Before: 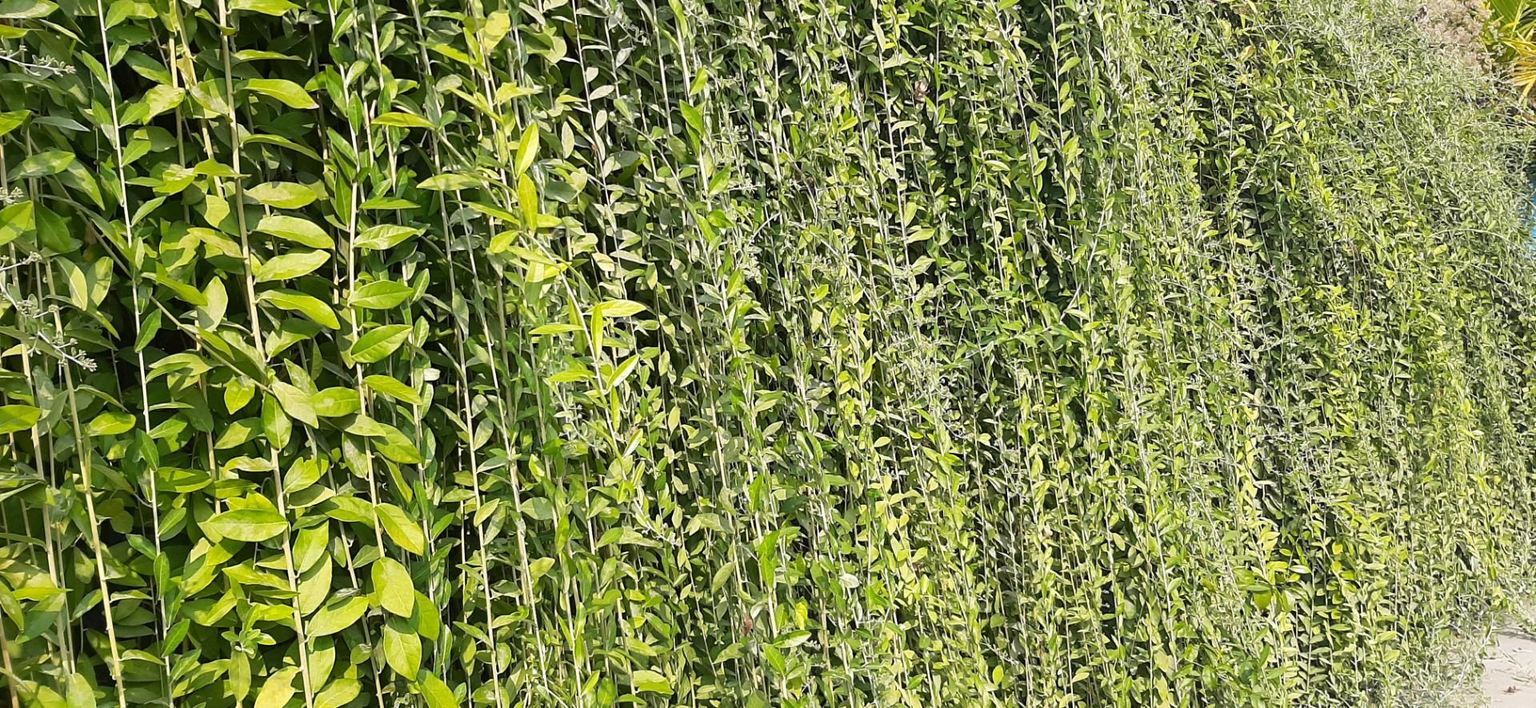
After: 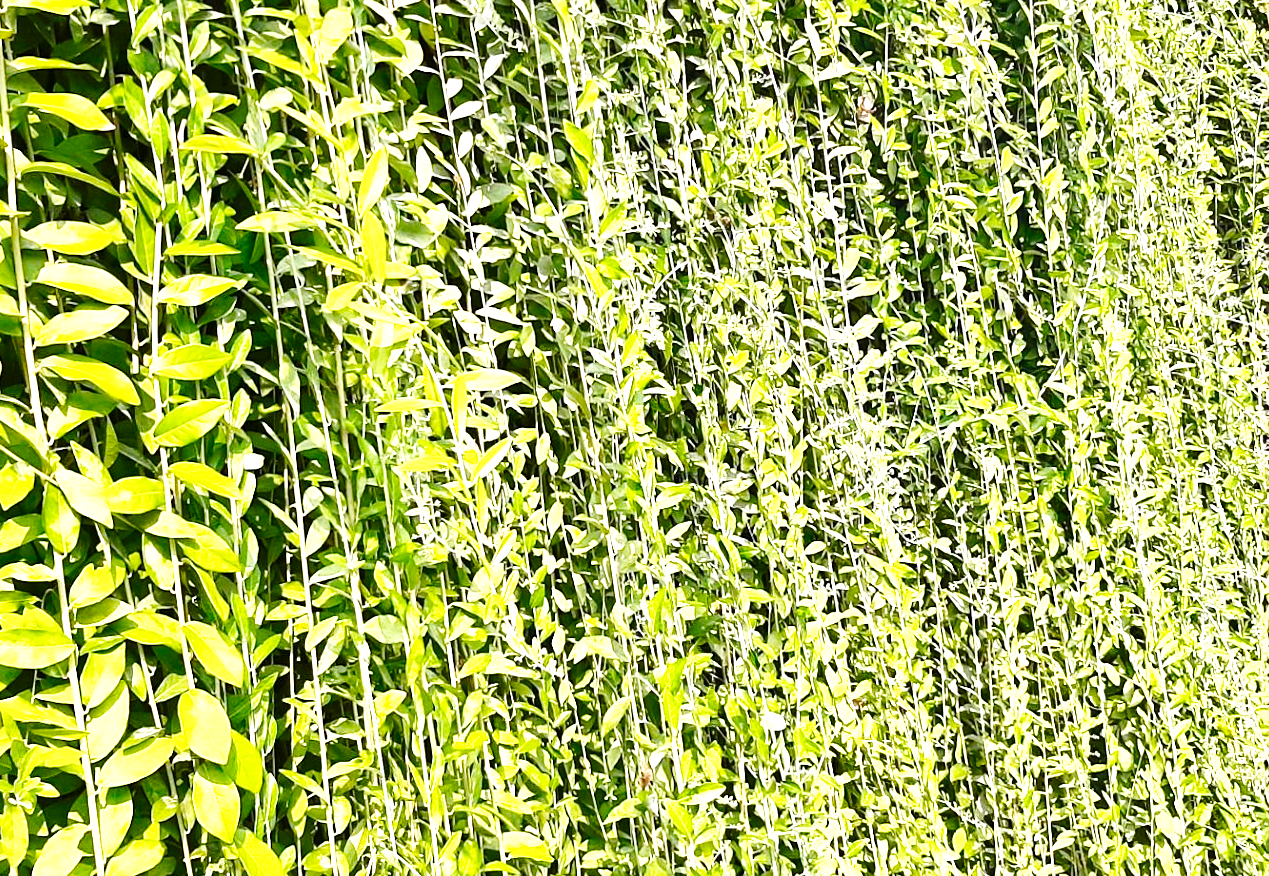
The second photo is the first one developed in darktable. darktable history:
exposure: black level correction 0, exposure 1.2 EV, compensate exposure bias true, compensate highlight preservation false
shadows and highlights: soften with gaussian
base curve: curves: ch0 [(0, 0) (0.036, 0.025) (0.121, 0.166) (0.206, 0.329) (0.605, 0.79) (1, 1)], preserve colors none
crop and rotate: left 14.292%, right 19.041%
color balance rgb: perceptual saturation grading › global saturation 10%, global vibrance 10%
local contrast: mode bilateral grid, contrast 20, coarseness 50, detail 141%, midtone range 0.2
rotate and perspective: rotation 0.192°, lens shift (horizontal) -0.015, crop left 0.005, crop right 0.996, crop top 0.006, crop bottom 0.99
